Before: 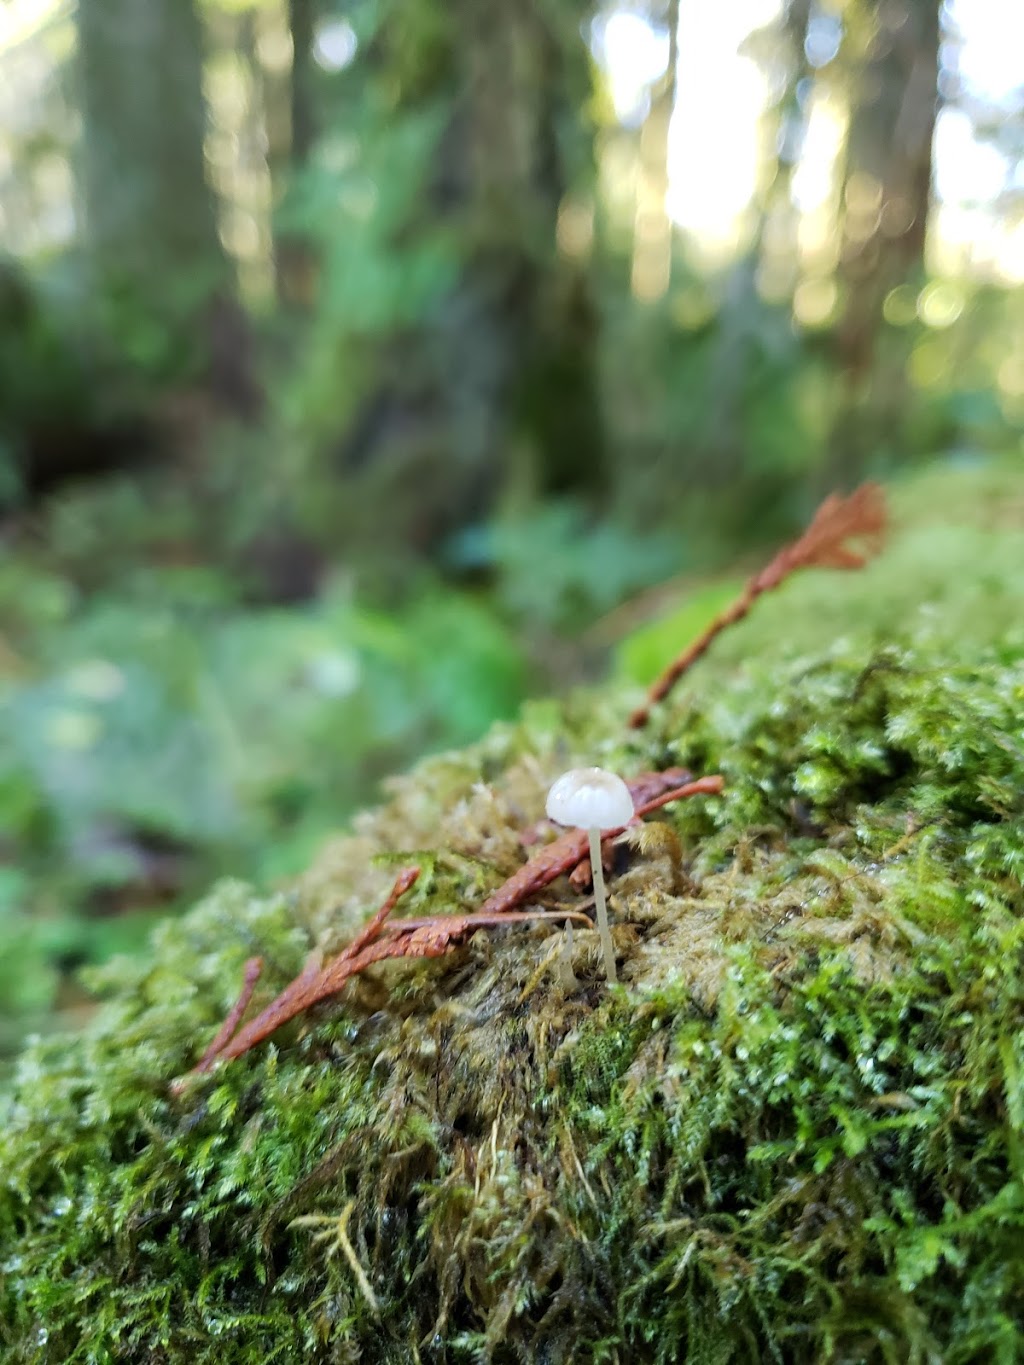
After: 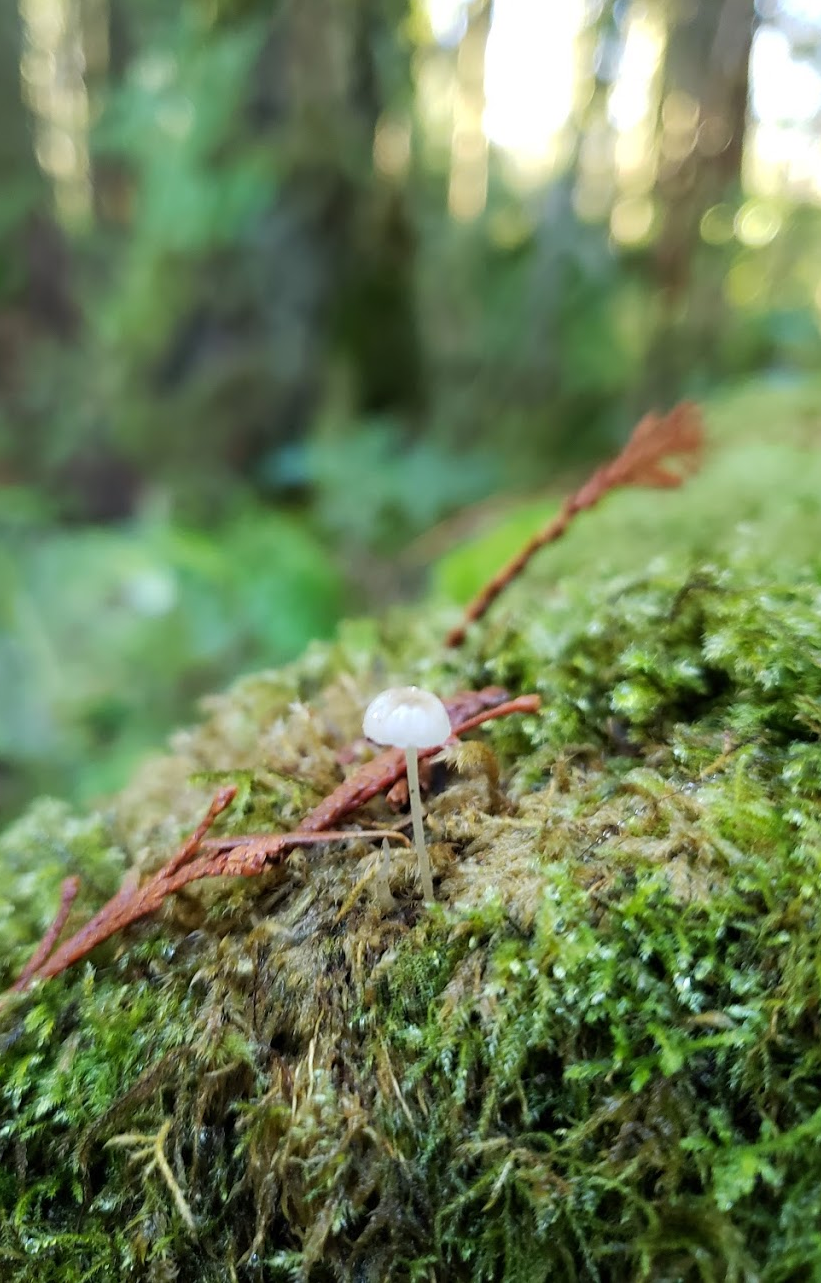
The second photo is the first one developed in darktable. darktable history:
crop and rotate: left 17.952%, top 5.98%, right 1.844%
